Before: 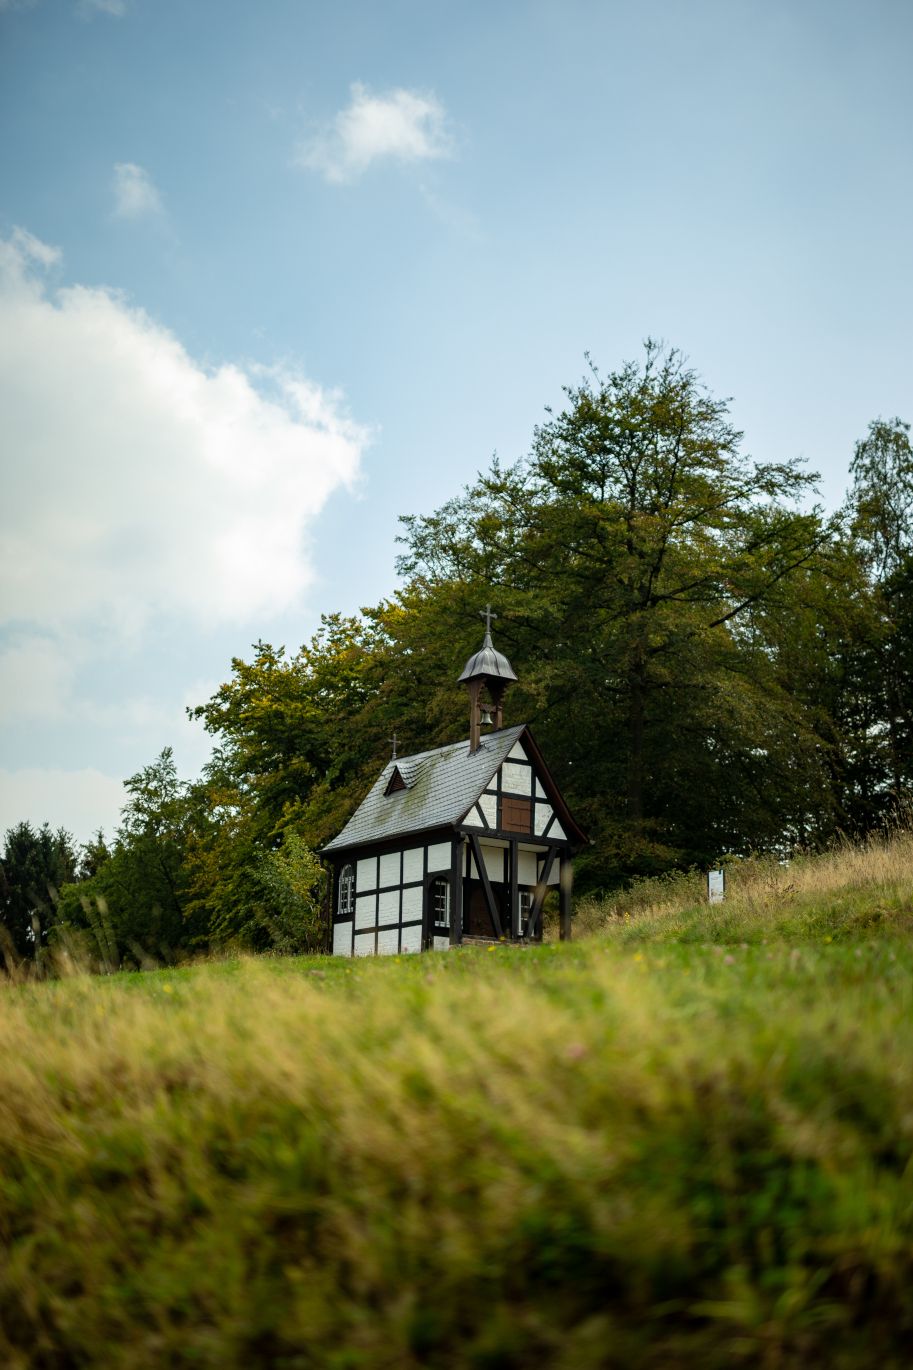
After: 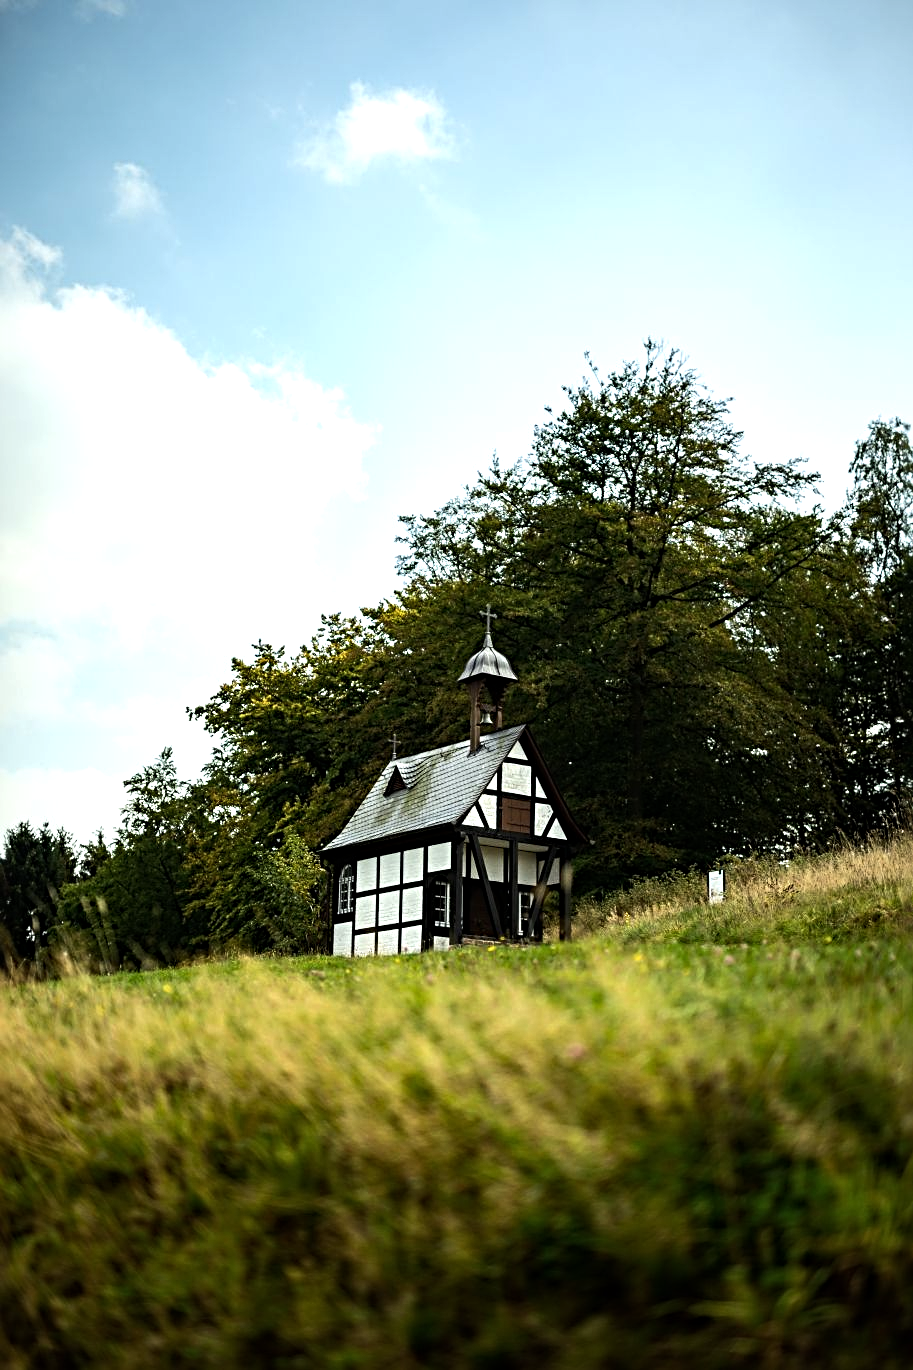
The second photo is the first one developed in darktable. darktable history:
tone equalizer: -8 EV -0.75 EV, -7 EV -0.7 EV, -6 EV -0.6 EV, -5 EV -0.4 EV, -3 EV 0.4 EV, -2 EV 0.6 EV, -1 EV 0.7 EV, +0 EV 0.75 EV, edges refinement/feathering 500, mask exposure compensation -1.57 EV, preserve details no
sharpen: radius 4
